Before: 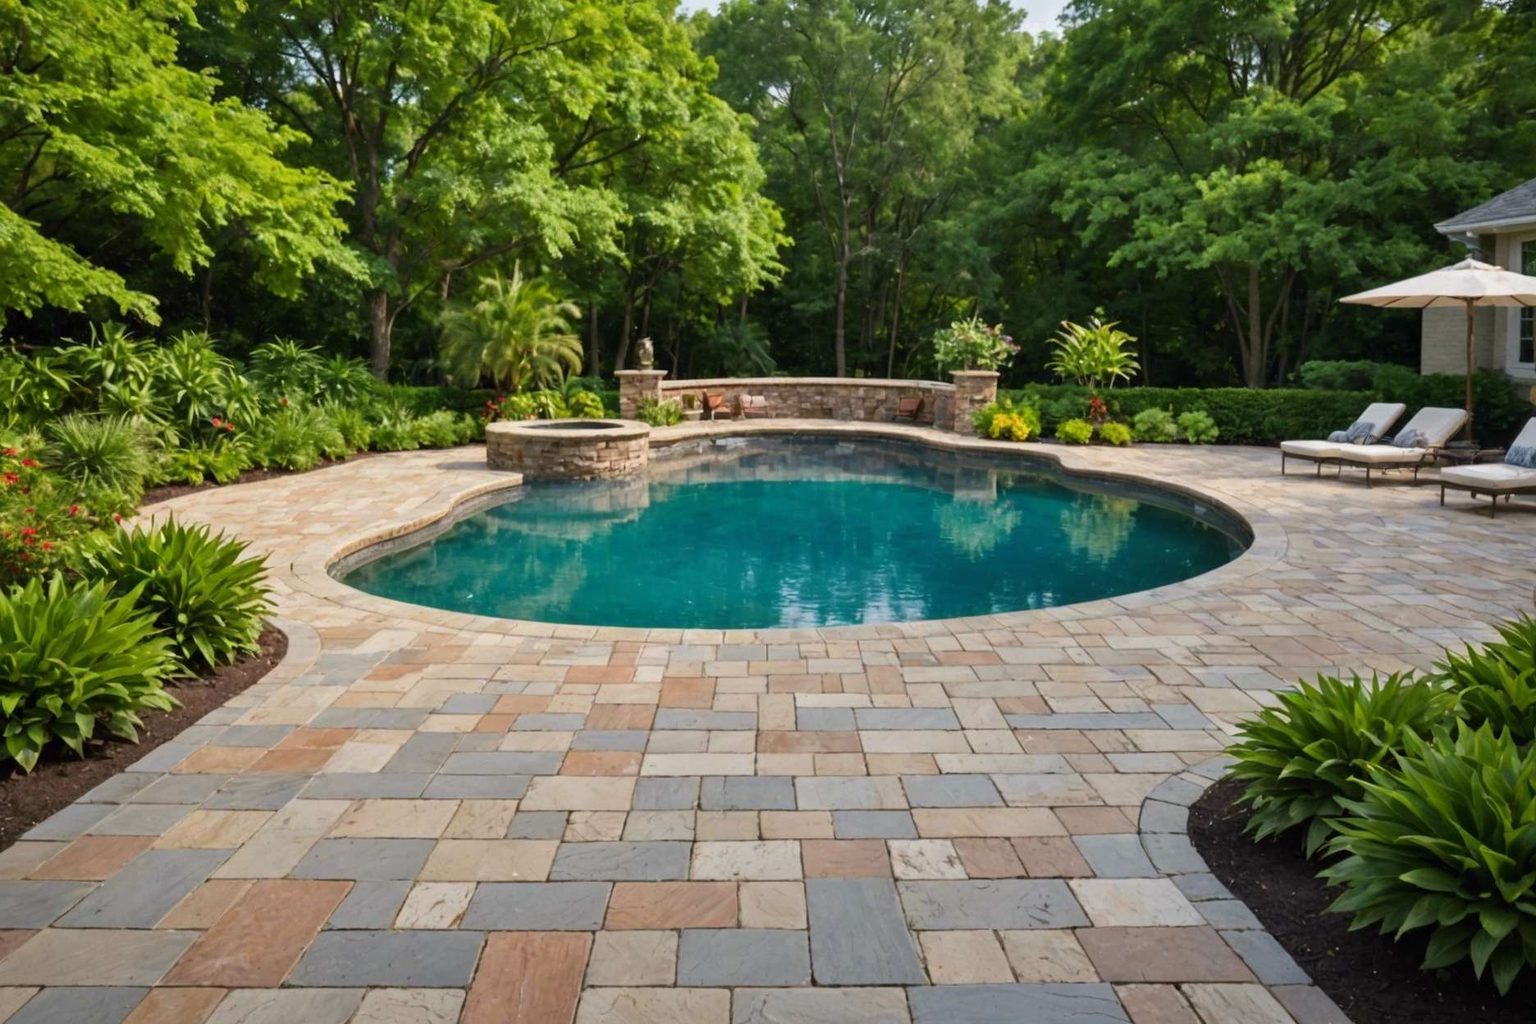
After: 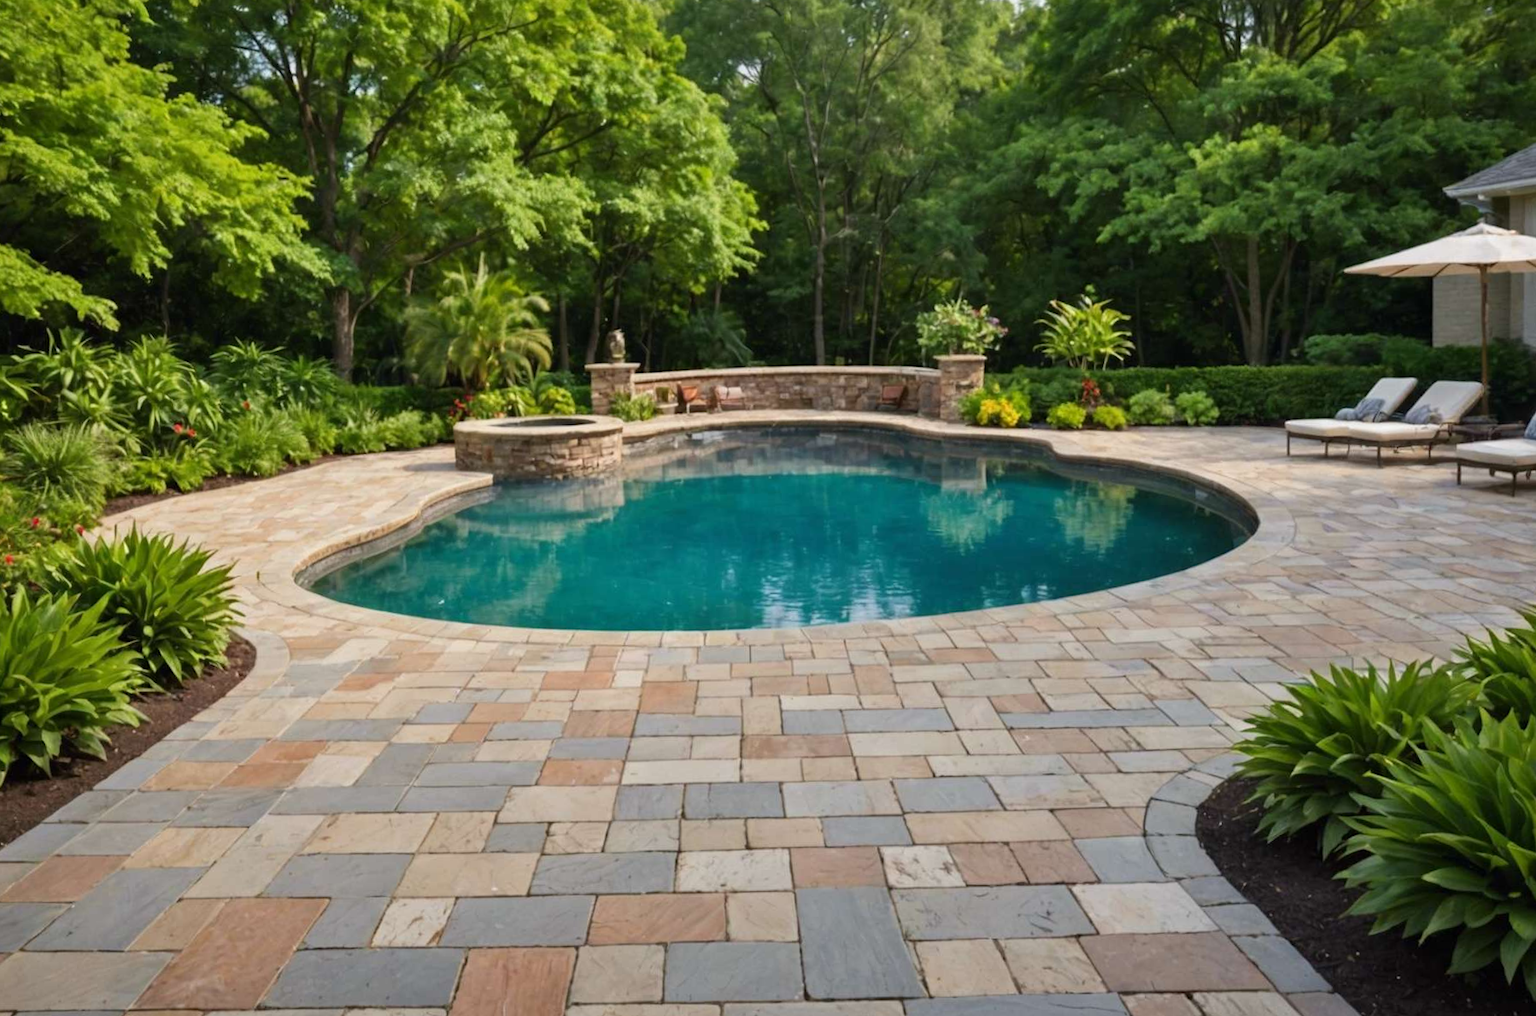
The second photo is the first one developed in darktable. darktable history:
rotate and perspective: rotation -1.32°, lens shift (horizontal) -0.031, crop left 0.015, crop right 0.985, crop top 0.047, crop bottom 0.982
crop and rotate: left 1.774%, right 0.633%, bottom 1.28%
